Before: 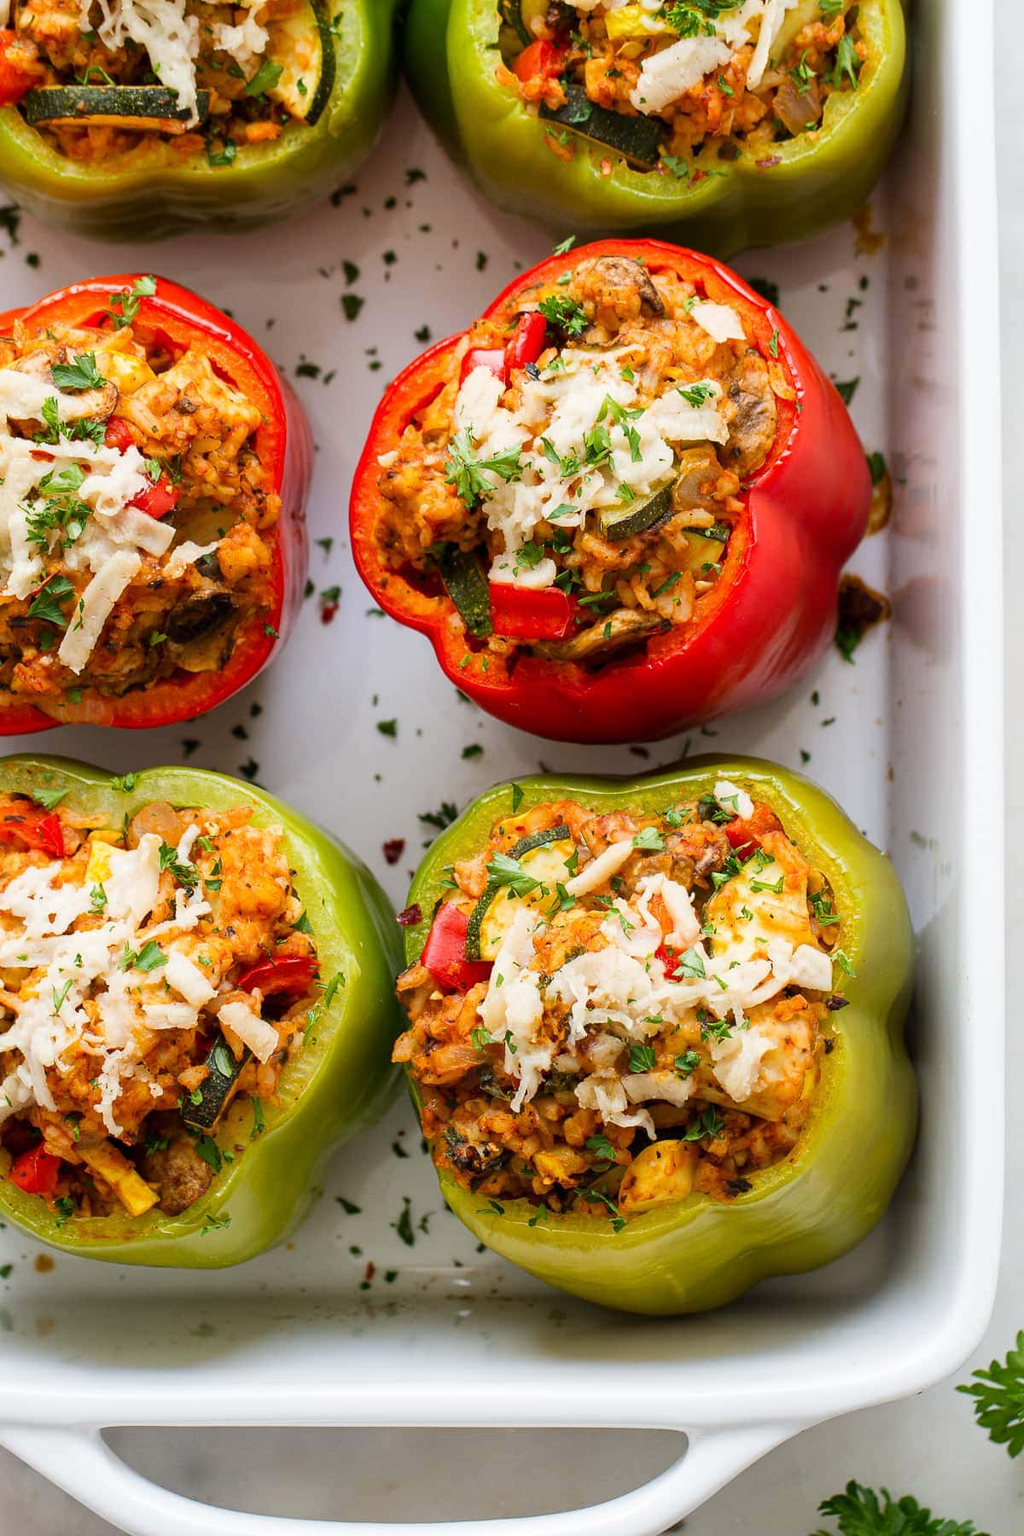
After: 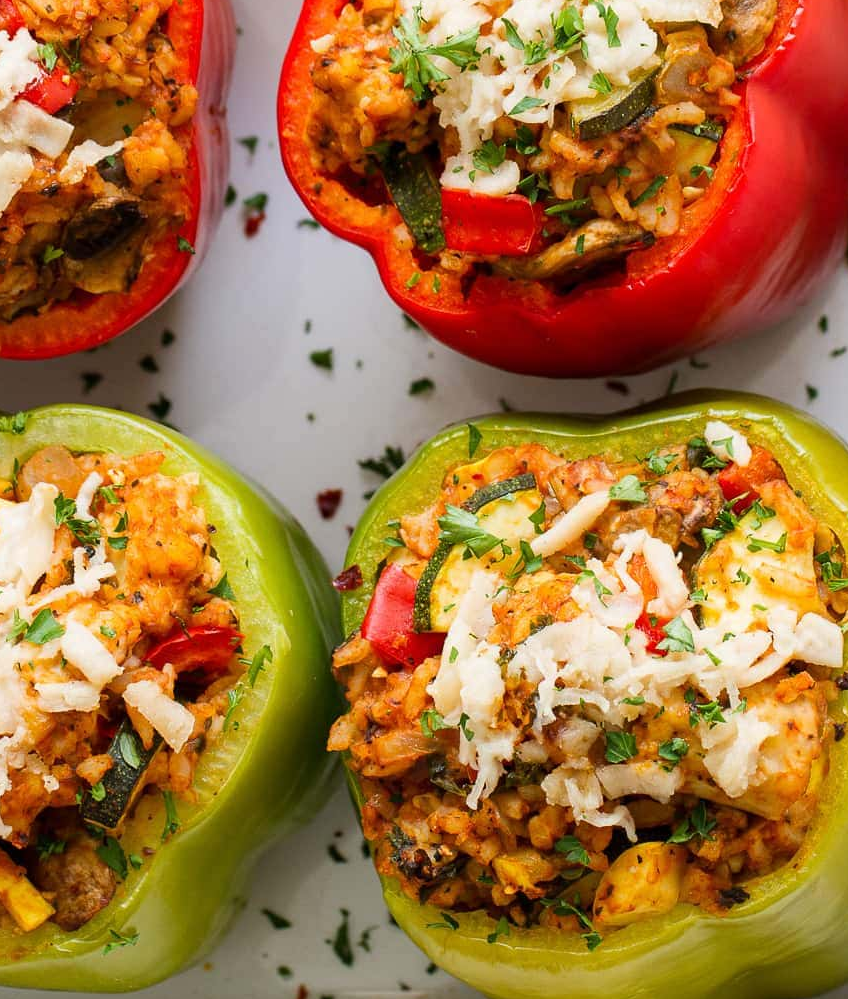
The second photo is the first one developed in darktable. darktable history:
crop: left 11.031%, top 27.491%, right 18.251%, bottom 16.954%
